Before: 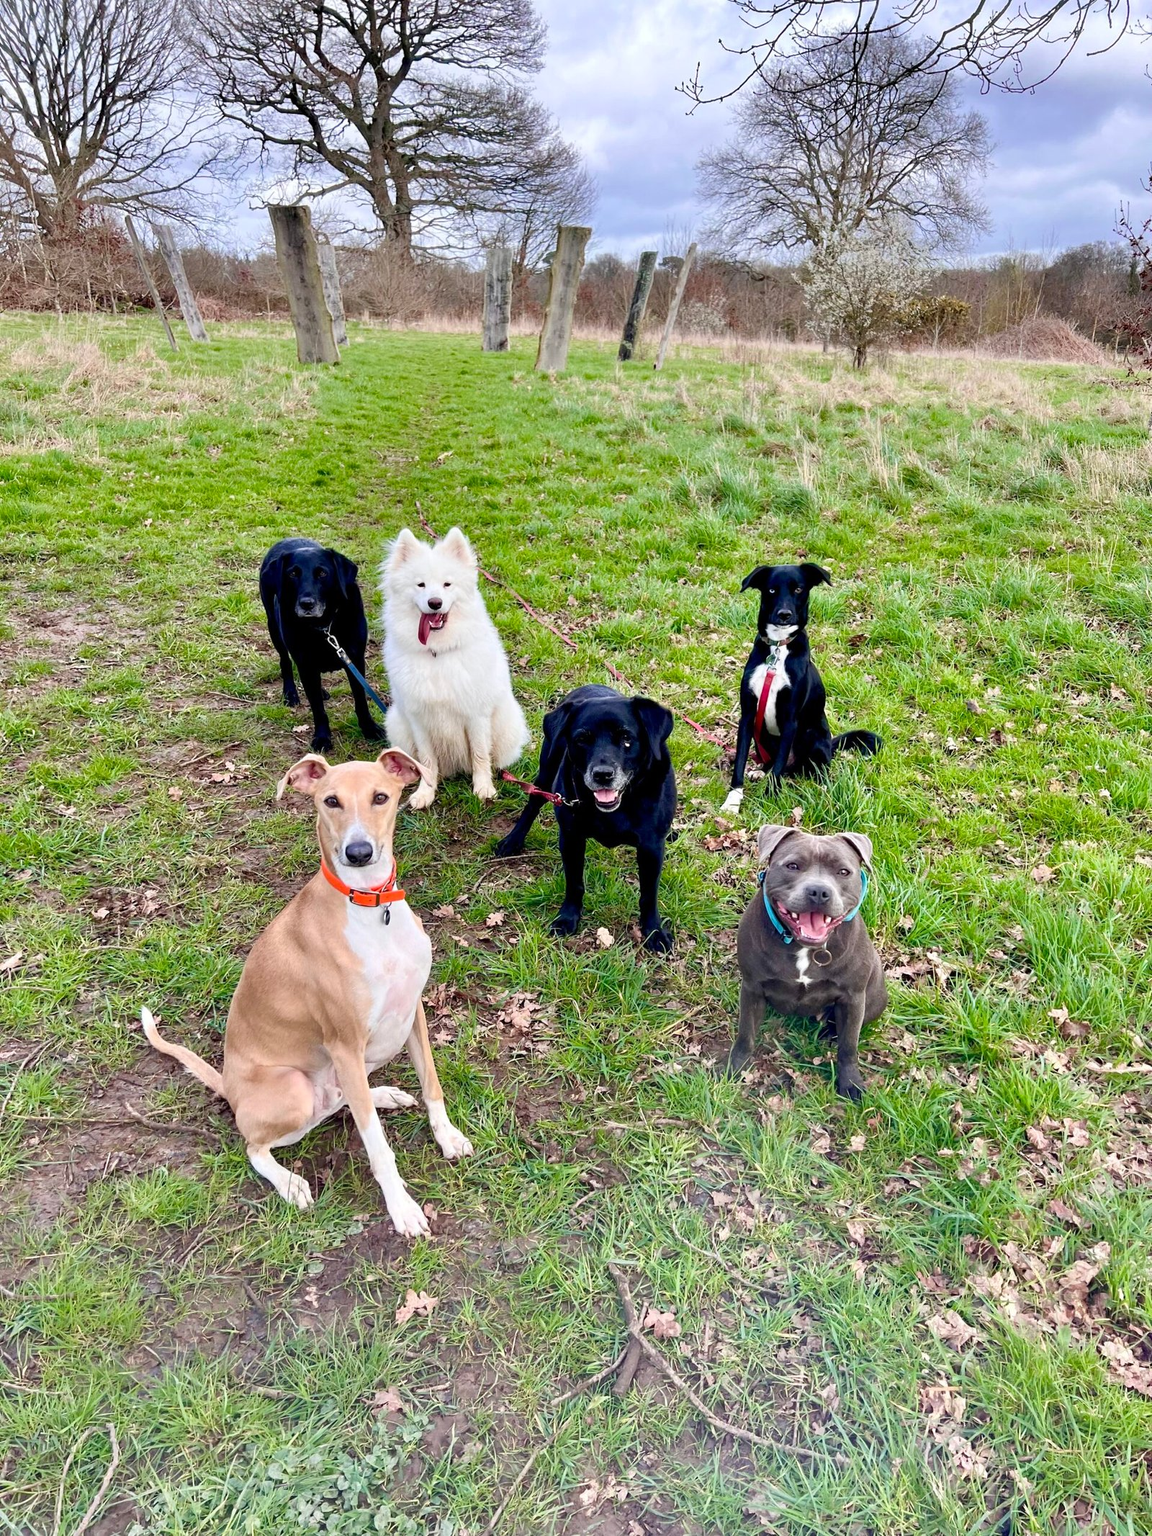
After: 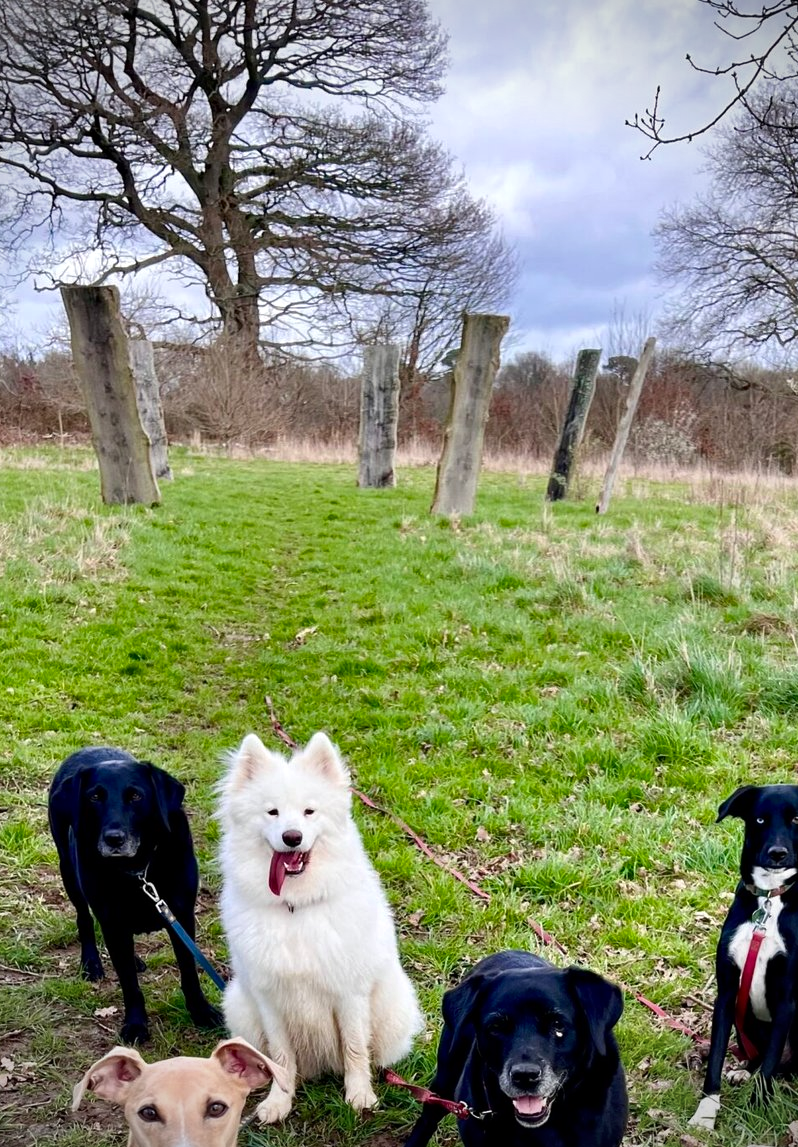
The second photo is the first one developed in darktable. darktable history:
exposure: exposure 0.08 EV, compensate highlight preservation false
vignetting: fall-off radius 61.25%, brightness -0.855
contrast brightness saturation: brightness -0.088
crop: left 19.536%, right 30.547%, bottom 46.217%
